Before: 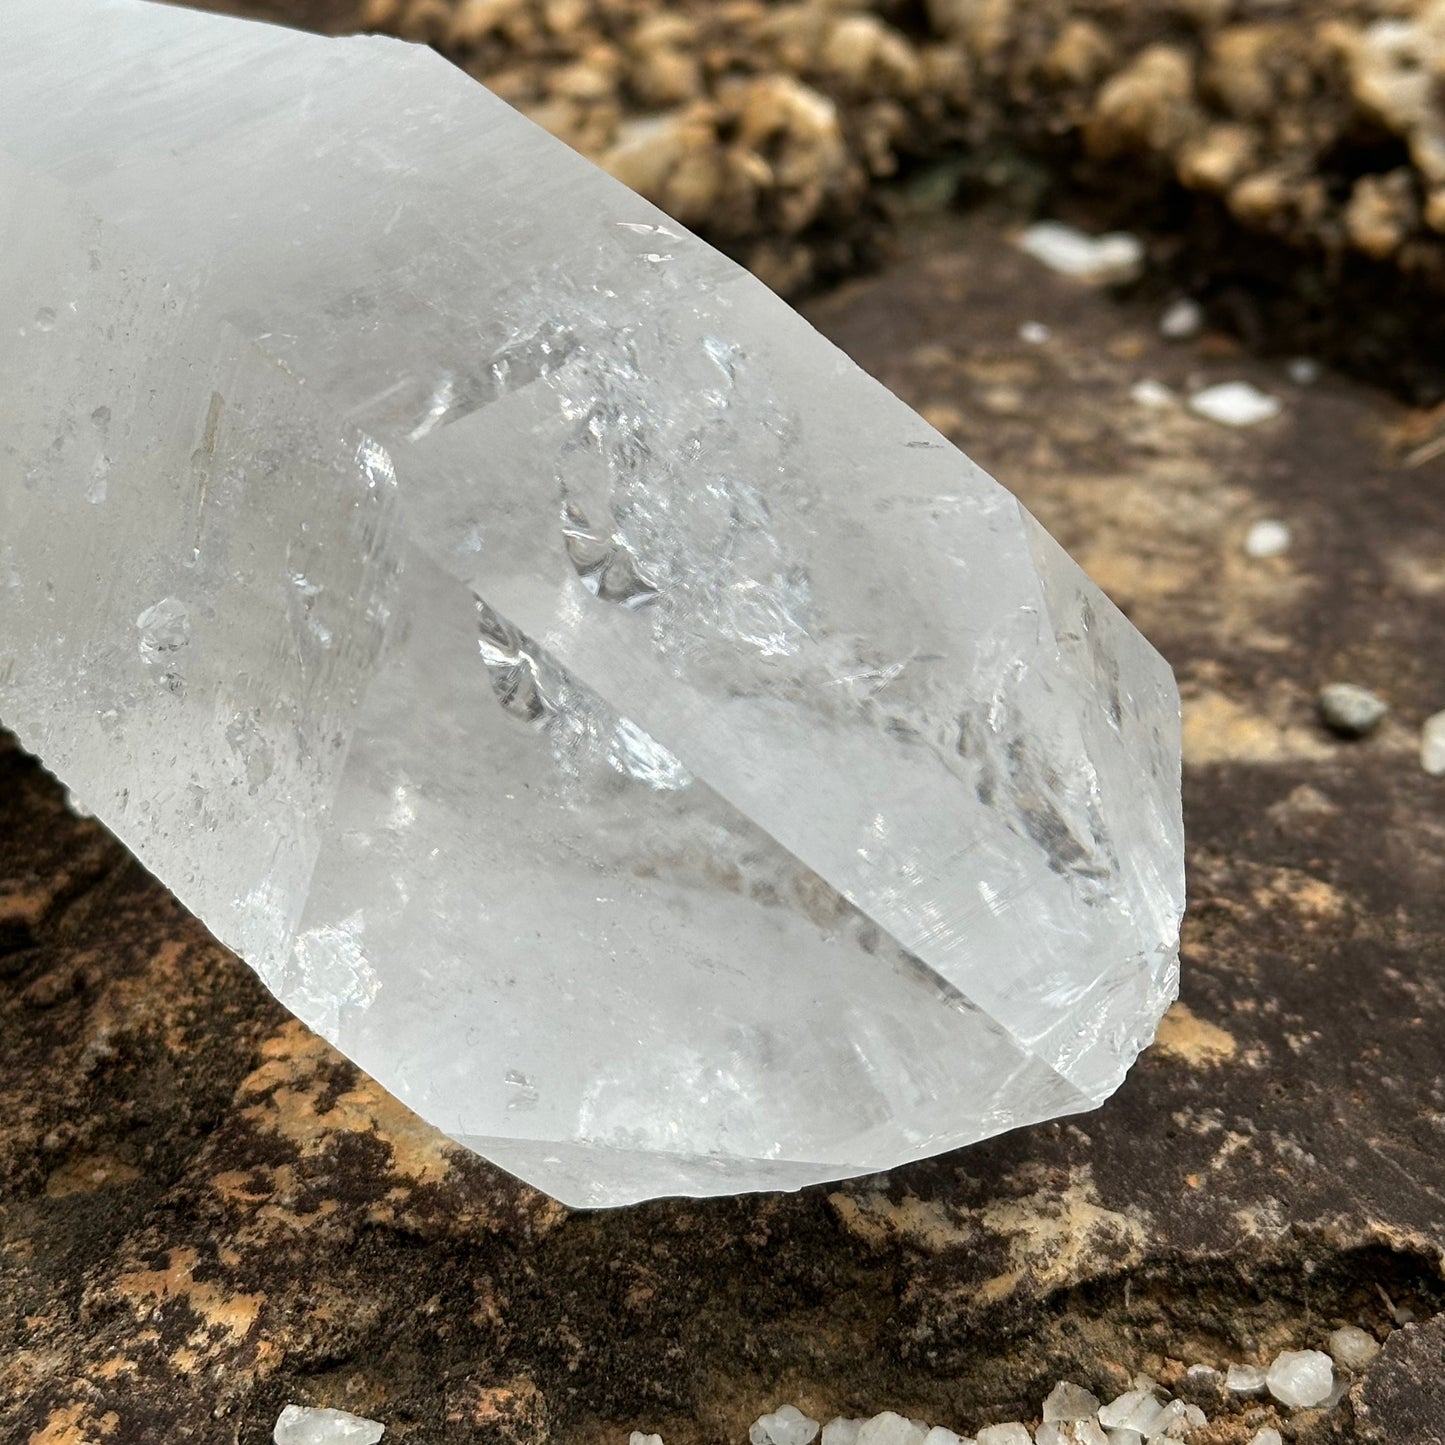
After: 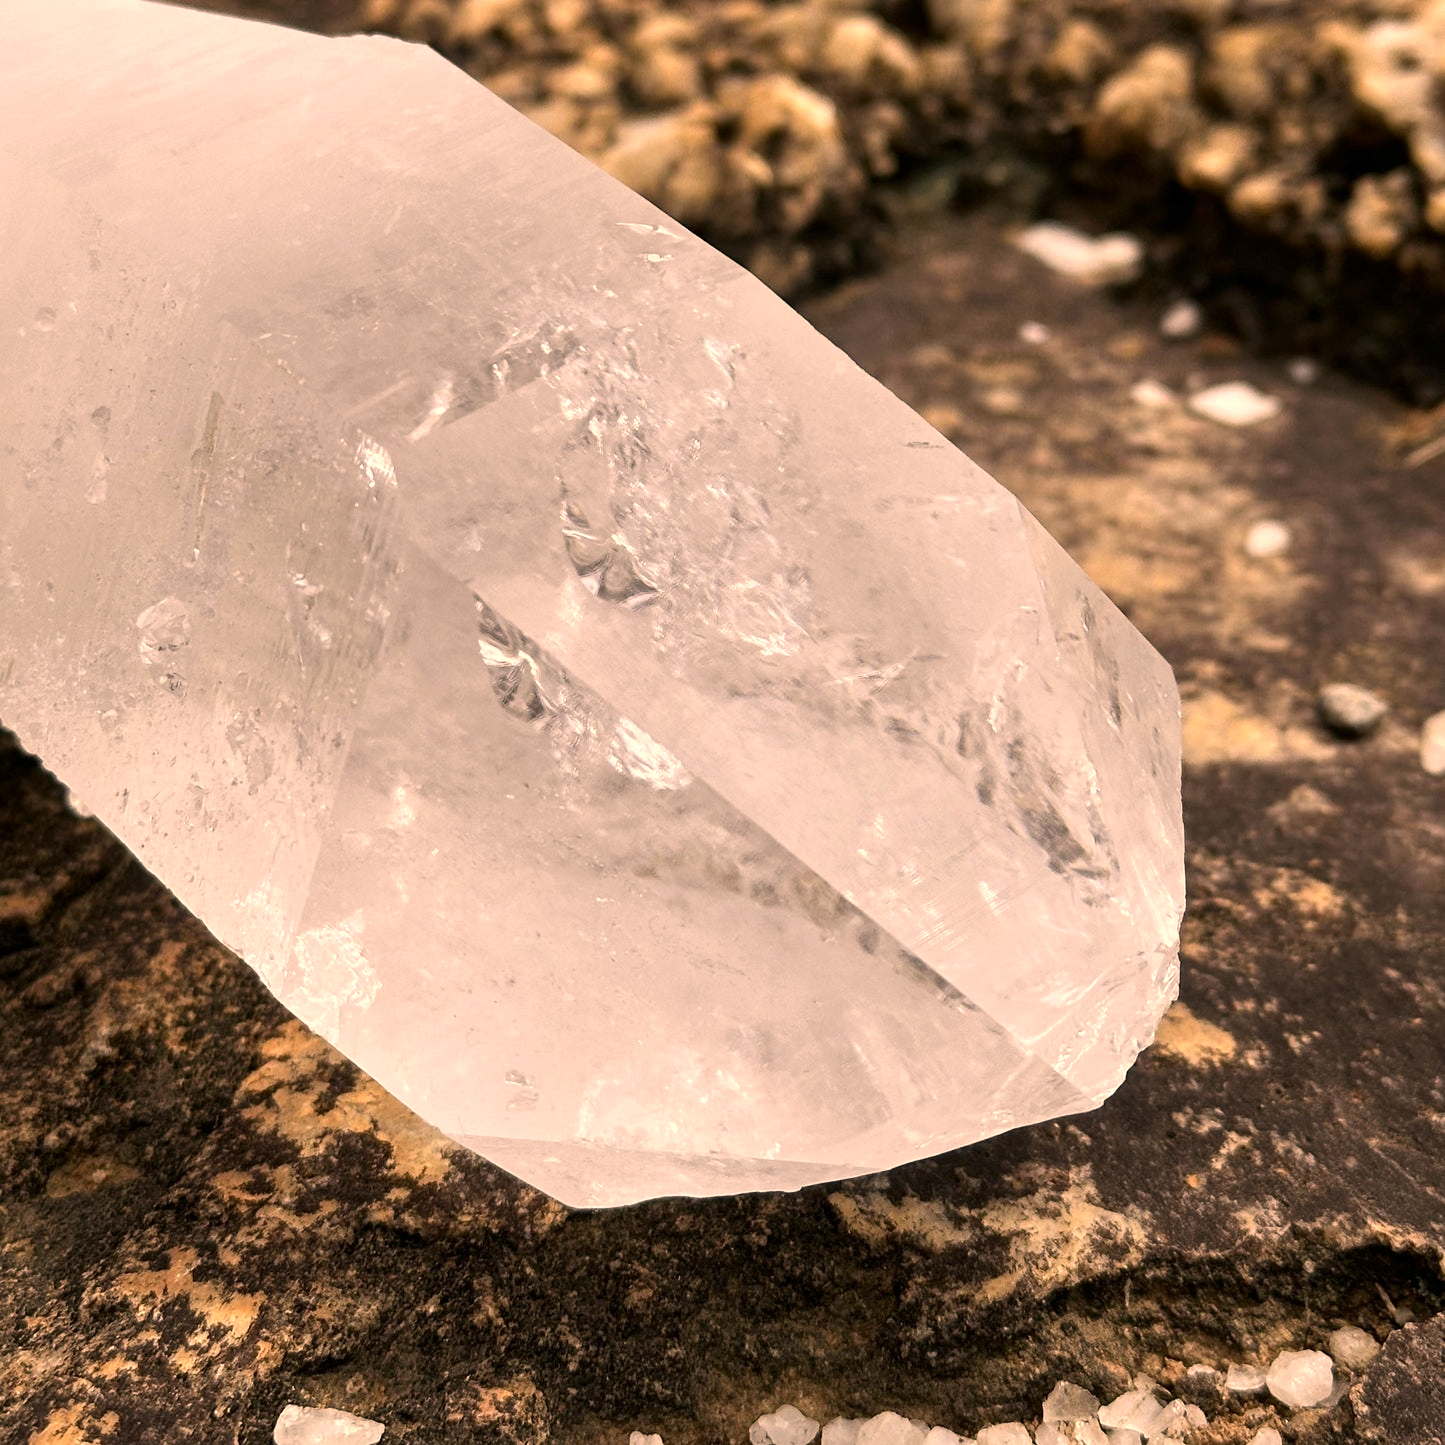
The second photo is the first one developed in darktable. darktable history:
color correction: highlights a* 17.66, highlights b* 19.07
exposure: exposure 0.213 EV, compensate exposure bias true, compensate highlight preservation false
contrast brightness saturation: contrast 0.11, saturation -0.174
